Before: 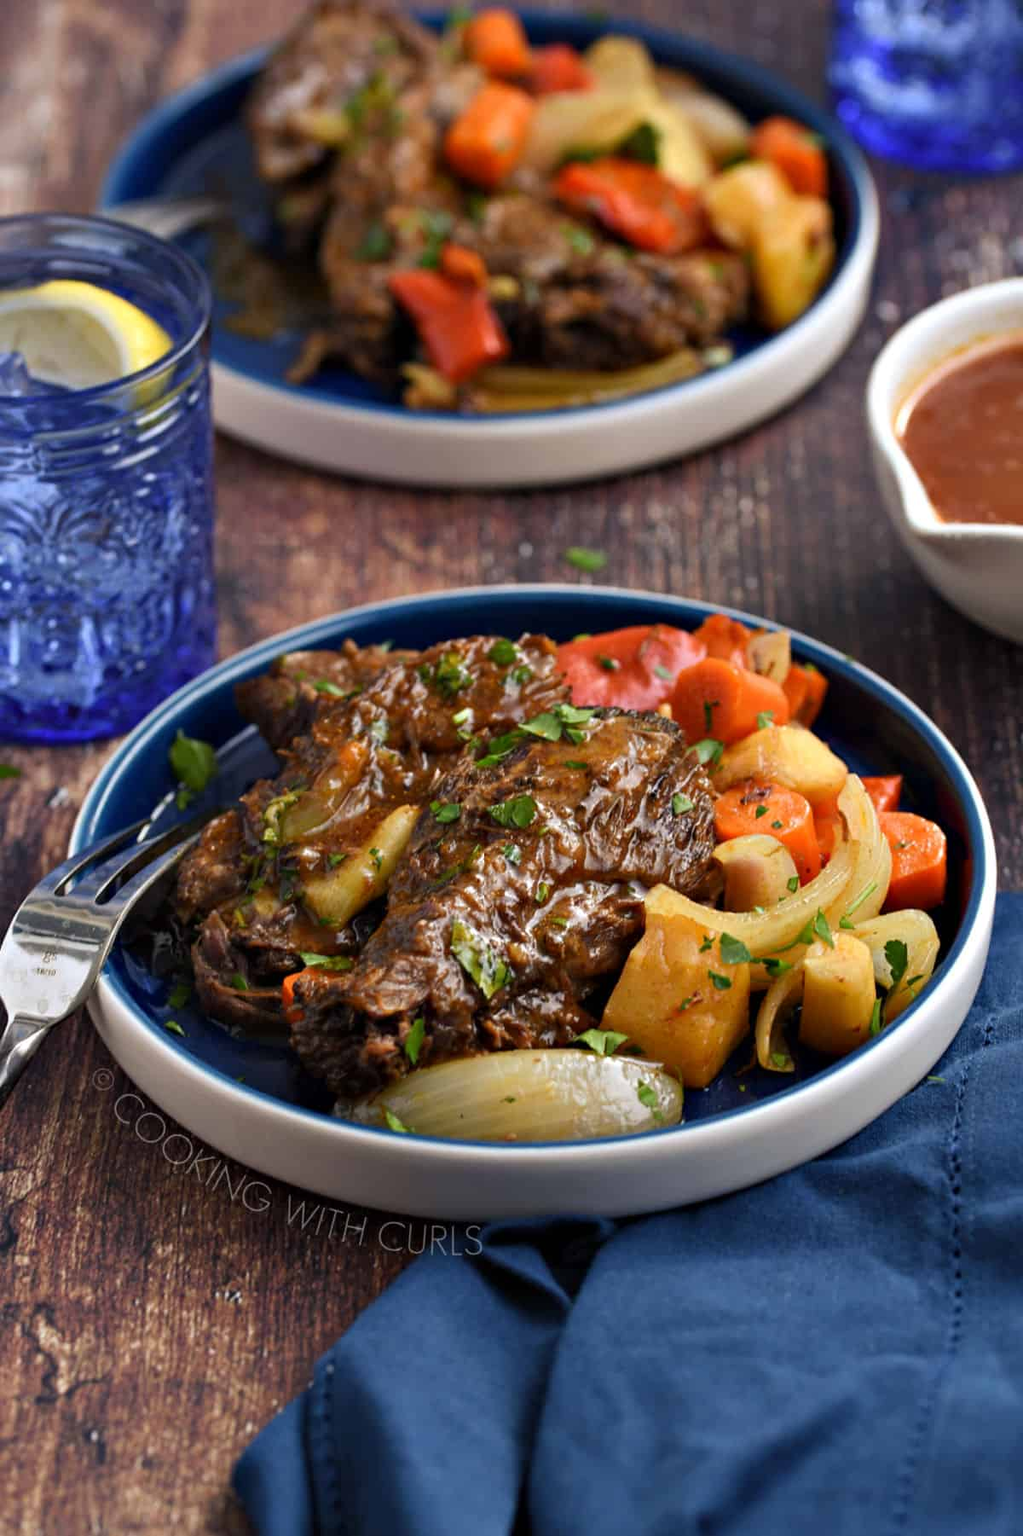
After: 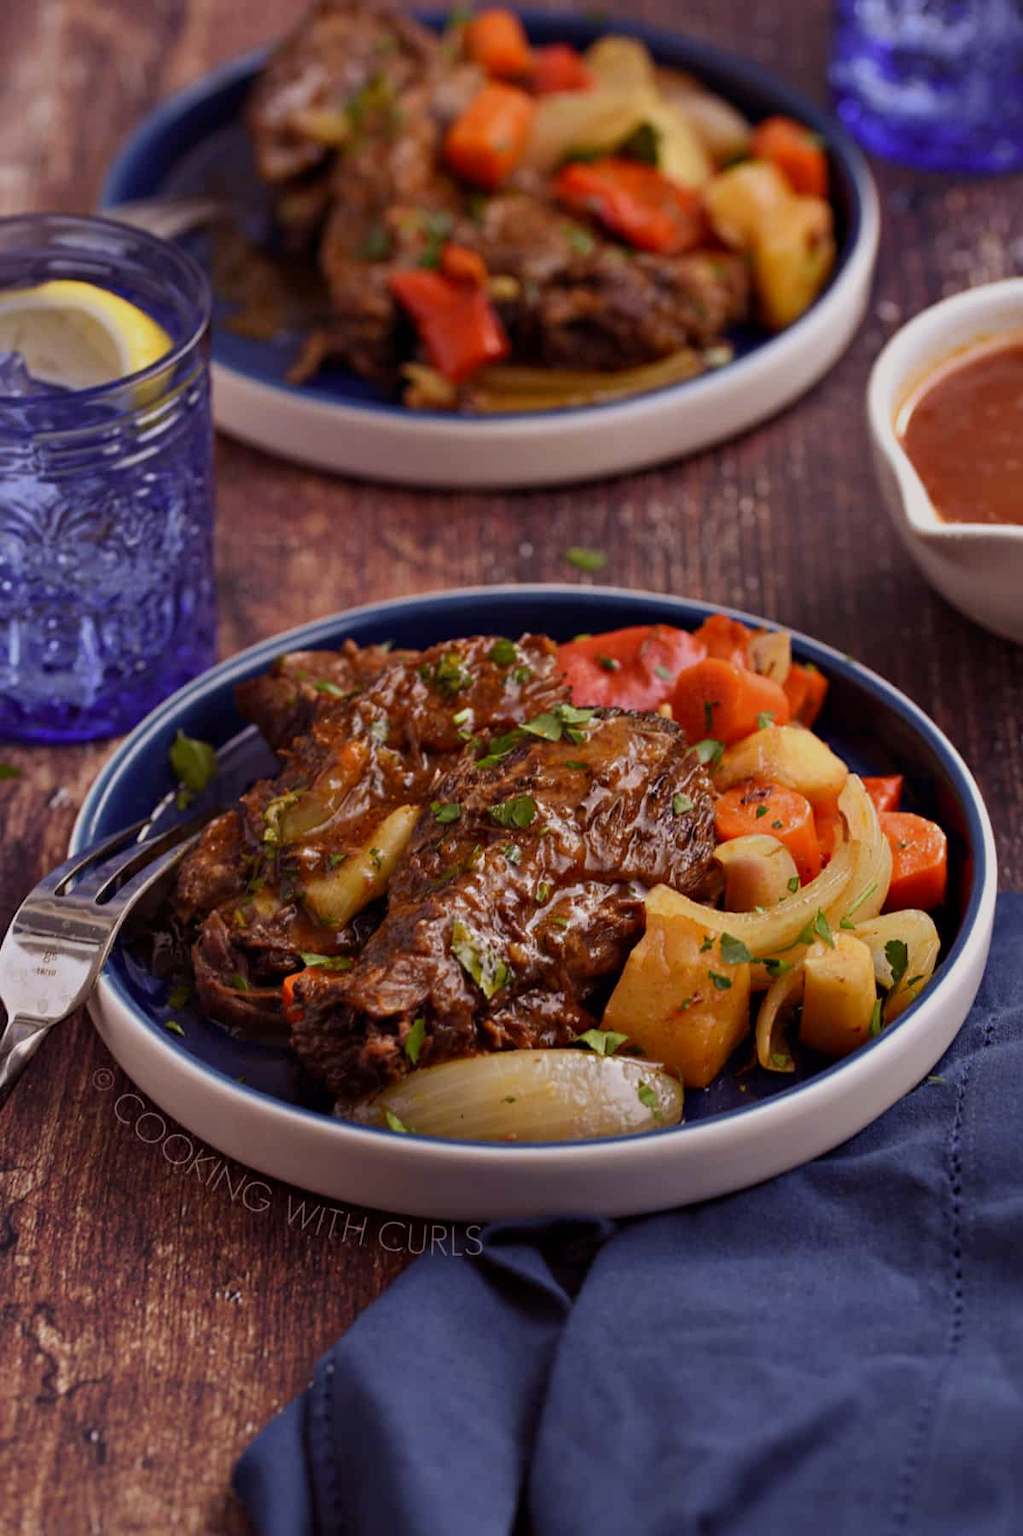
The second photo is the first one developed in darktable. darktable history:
exposure: exposure -0.582 EV, compensate highlight preservation false
rgb levels: mode RGB, independent channels, levels [[0, 0.474, 1], [0, 0.5, 1], [0, 0.5, 1]]
